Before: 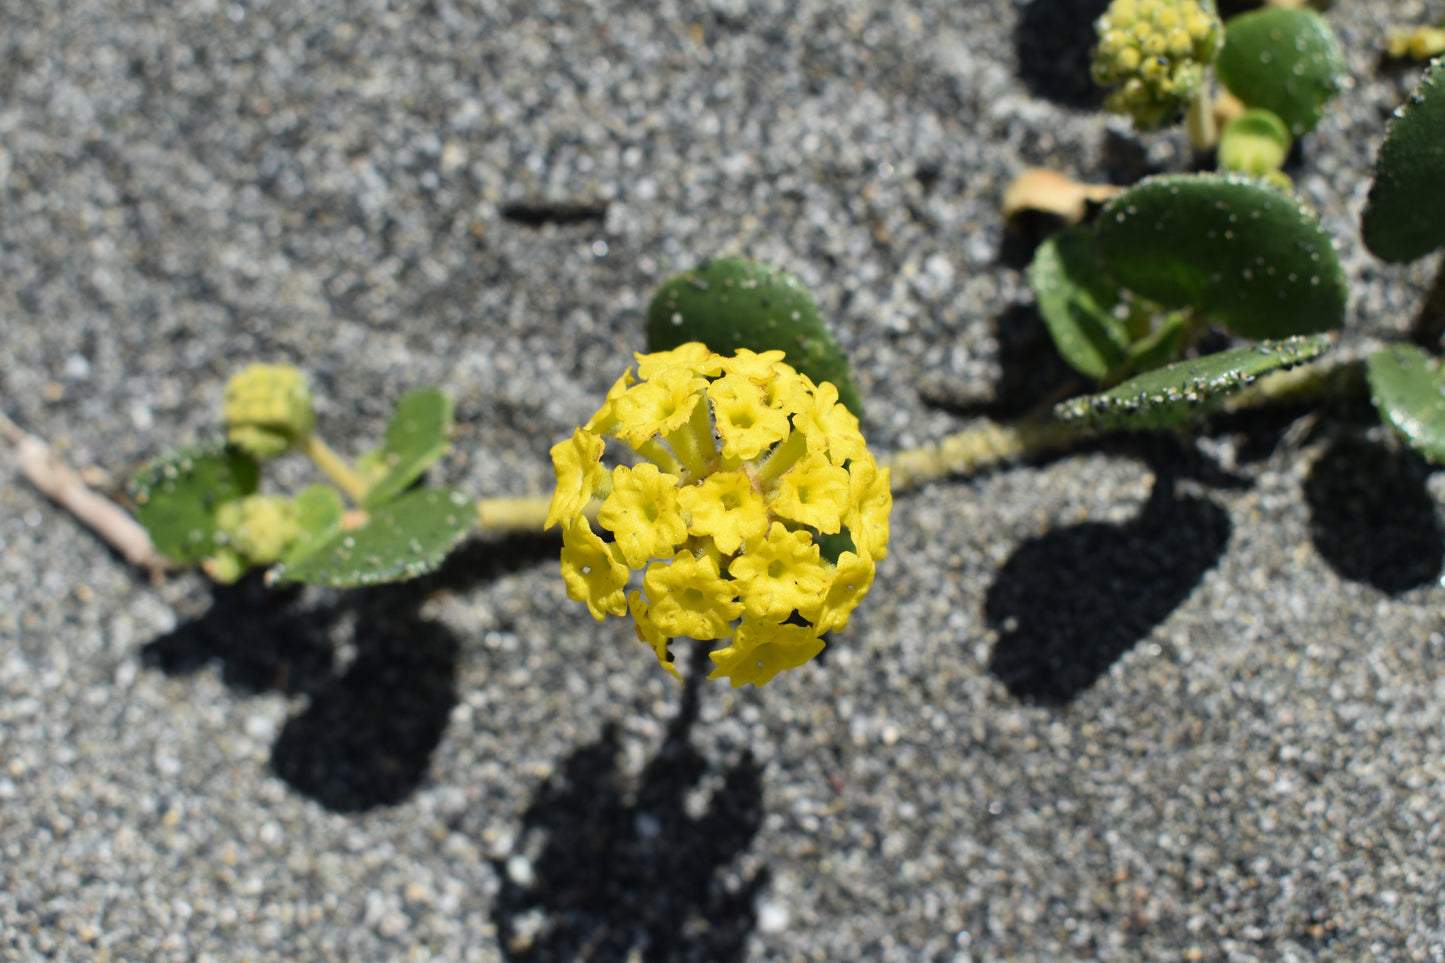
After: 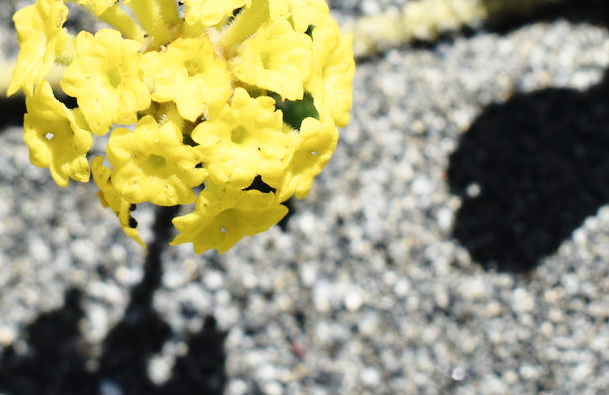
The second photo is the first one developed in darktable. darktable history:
base curve: curves: ch0 [(0, 0) (0.028, 0.03) (0.121, 0.232) (0.46, 0.748) (0.859, 0.968) (1, 1)], preserve colors none
contrast brightness saturation: contrast 0.11, saturation -0.17
crop: left 37.221%, top 45.169%, right 20.63%, bottom 13.777%
tone equalizer: on, module defaults
